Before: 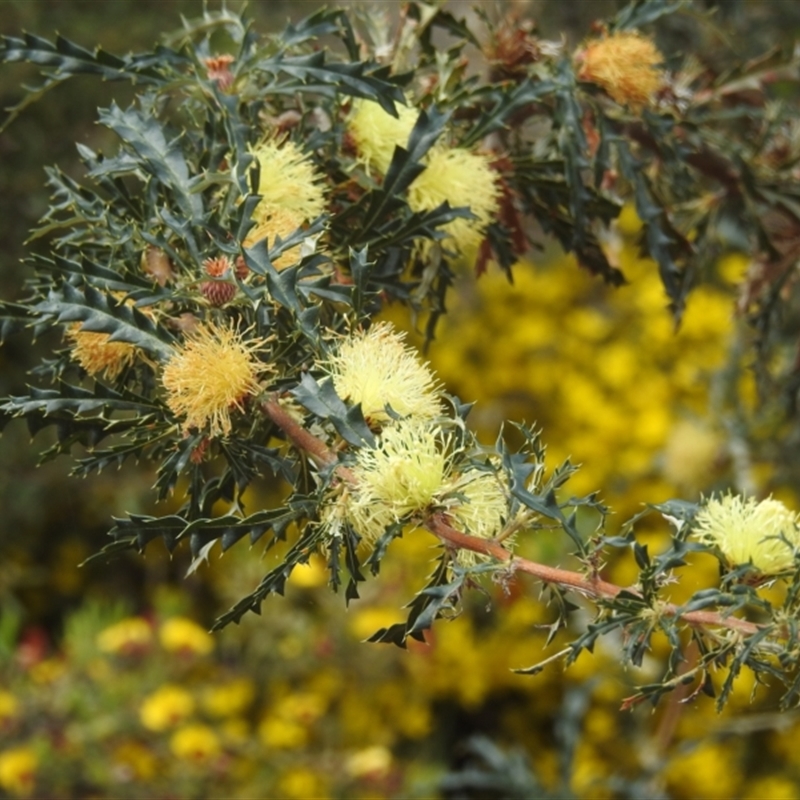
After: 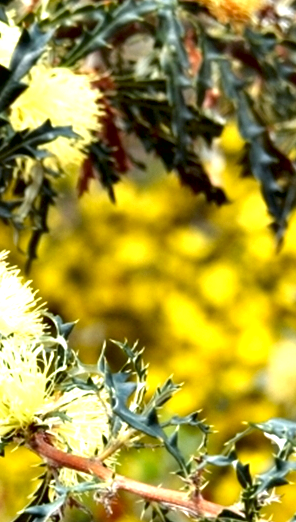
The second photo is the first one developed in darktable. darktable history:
crop and rotate: left 49.75%, top 10.129%, right 13.205%, bottom 24.58%
exposure: black level correction 0.008, exposure 0.977 EV, compensate highlight preservation false
contrast equalizer: y [[0.6 ×6], [0.55 ×6], [0 ×6], [0 ×6], [0 ×6]]
contrast brightness saturation: contrast 0.051
